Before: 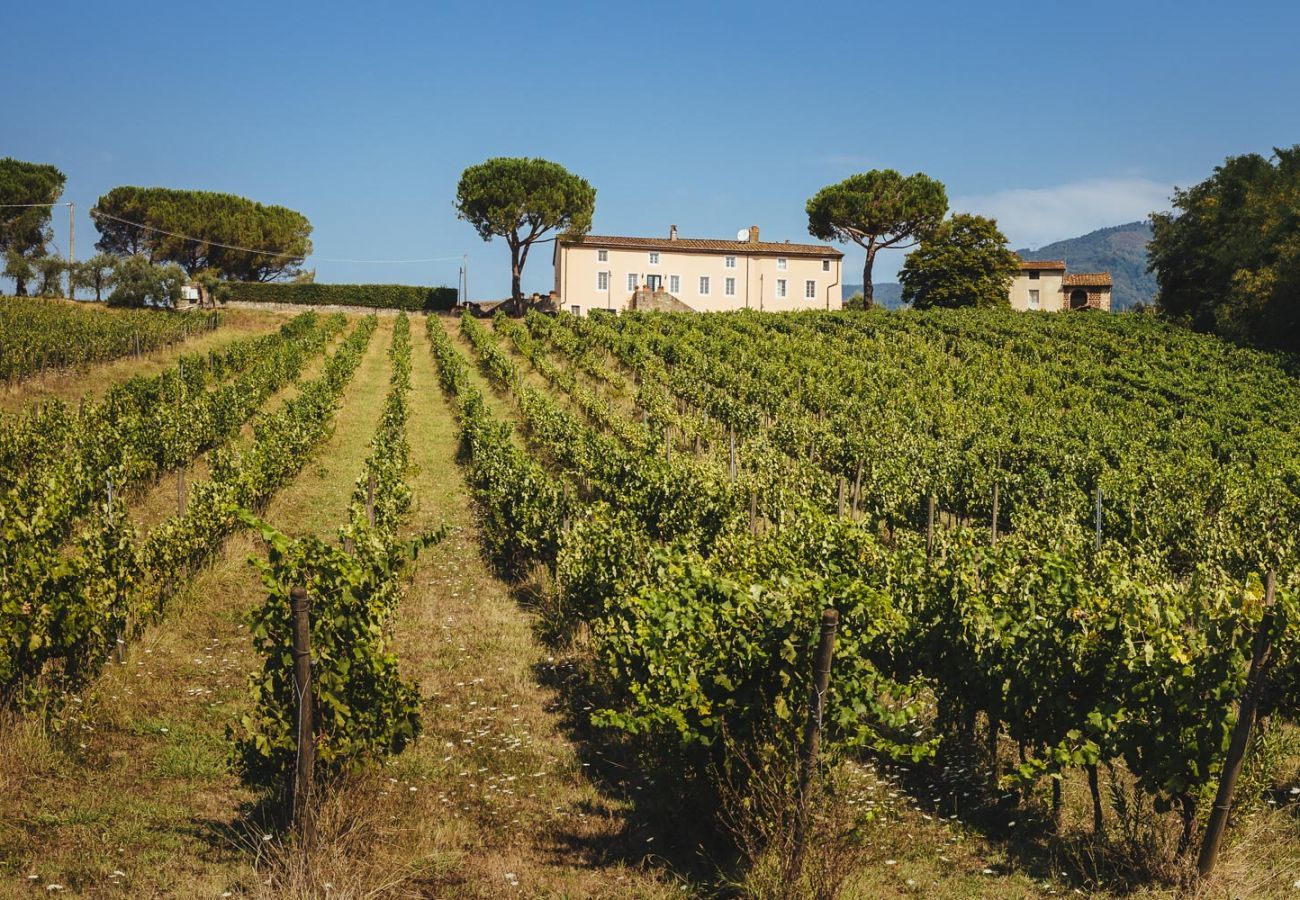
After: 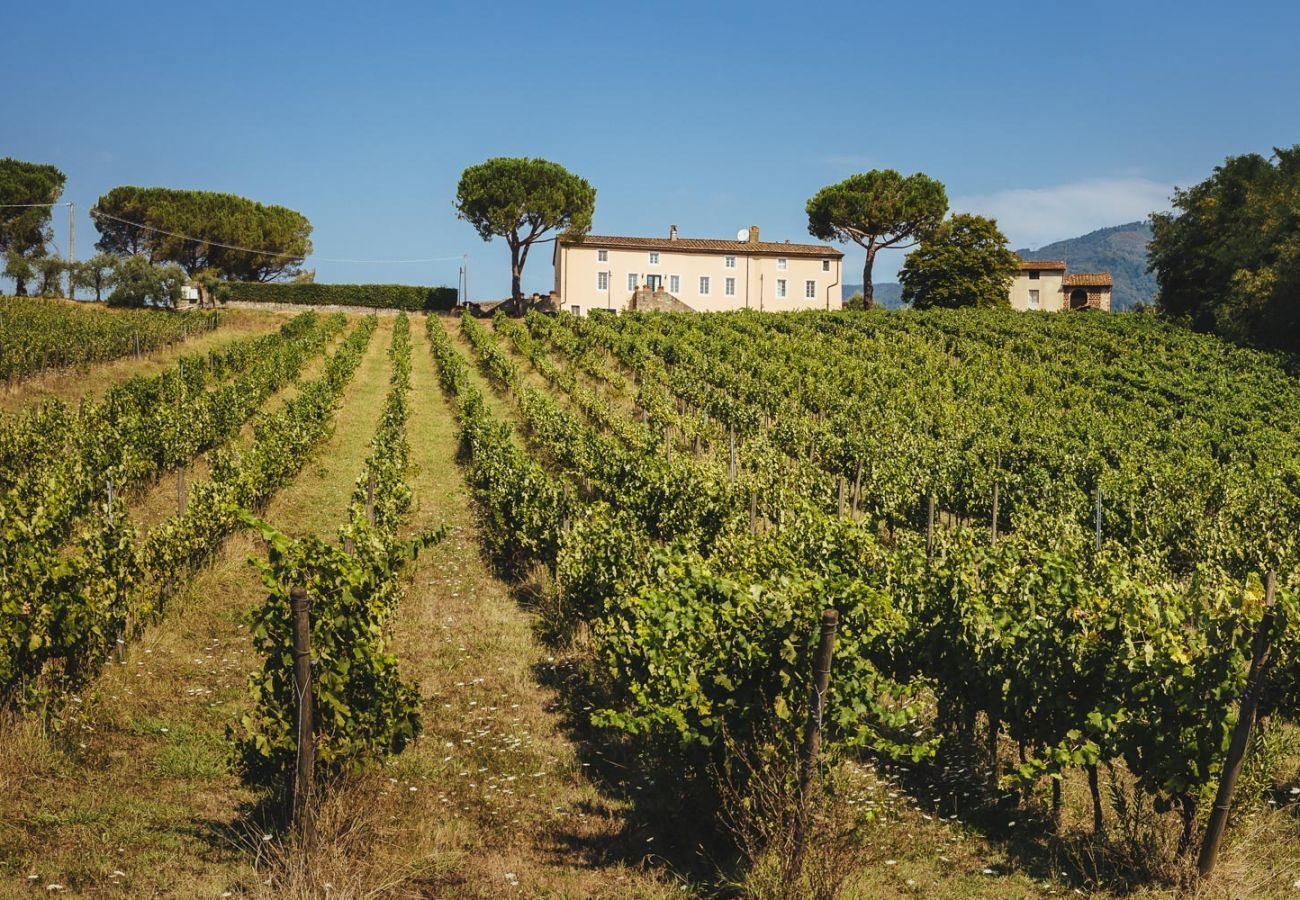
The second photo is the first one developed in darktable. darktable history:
shadows and highlights: shadows 37.48, highlights -26.8, soften with gaussian
